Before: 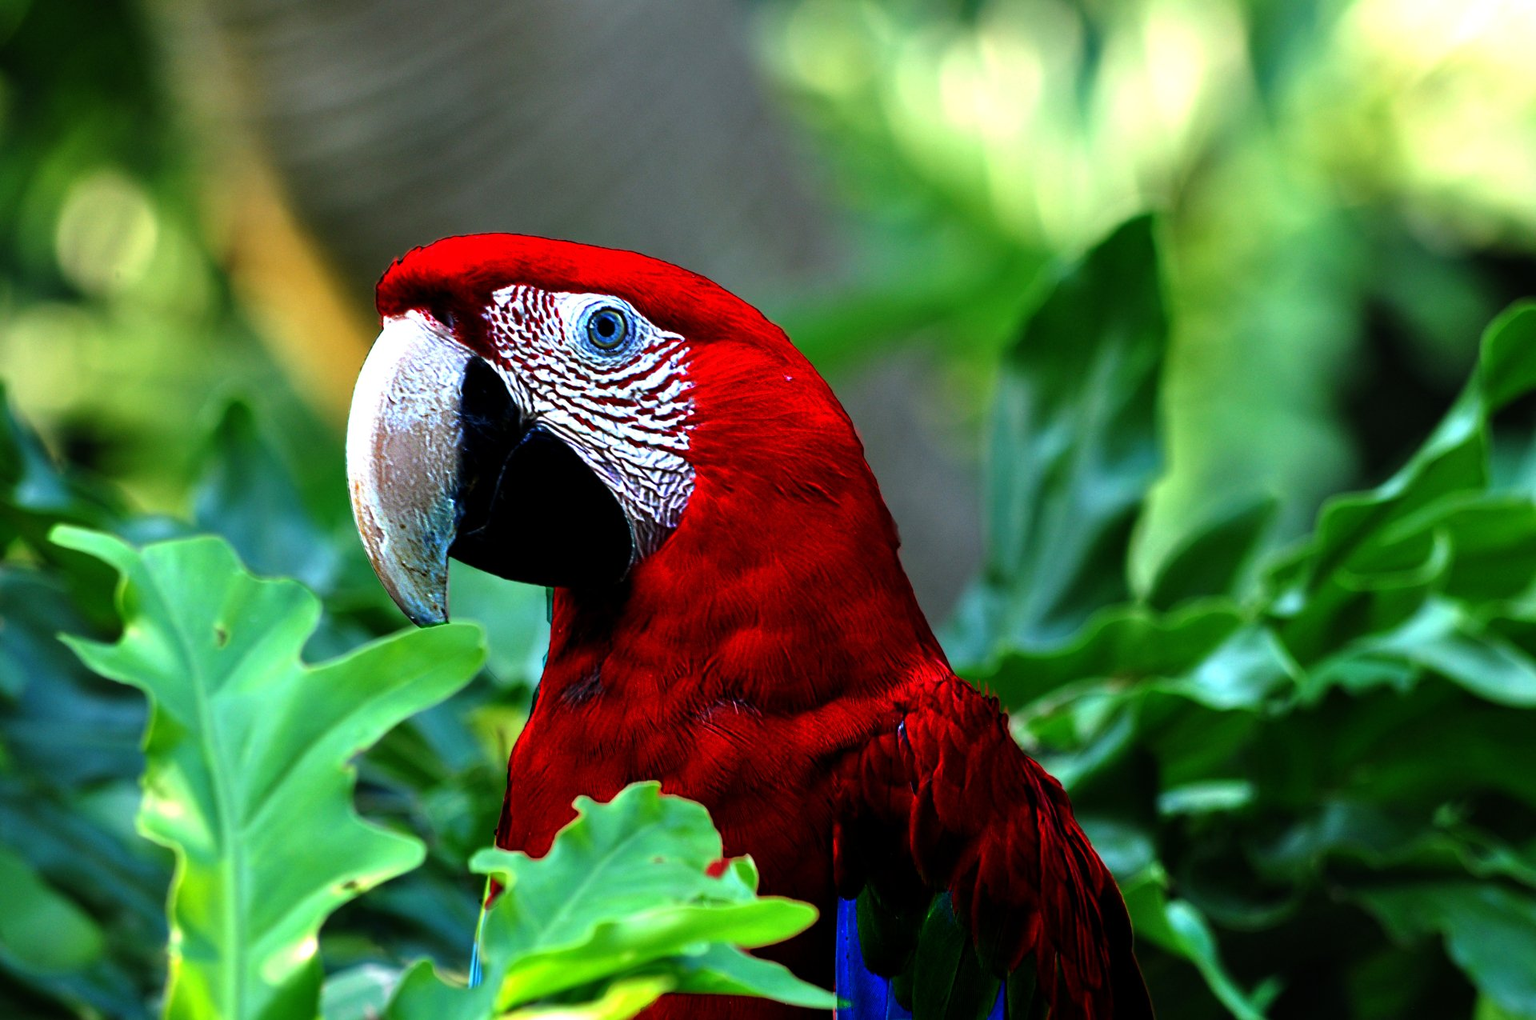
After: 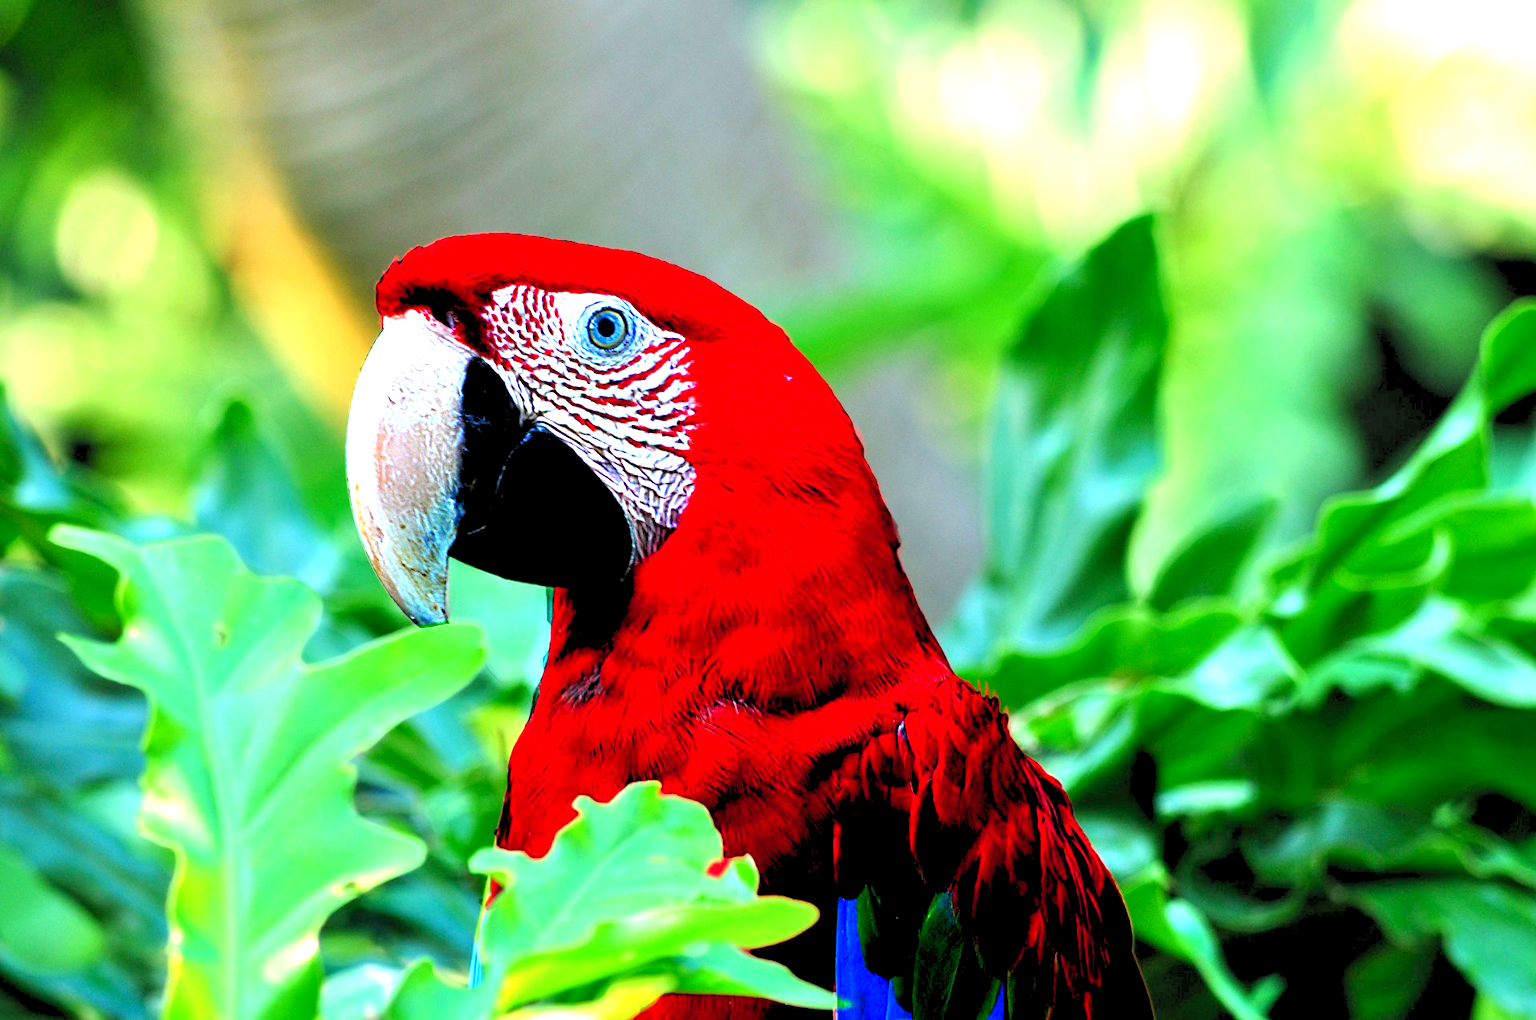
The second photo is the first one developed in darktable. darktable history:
levels: levels [0.072, 0.414, 0.976]
exposure: black level correction 0, exposure 1 EV, compensate exposure bias true, compensate highlight preservation false
